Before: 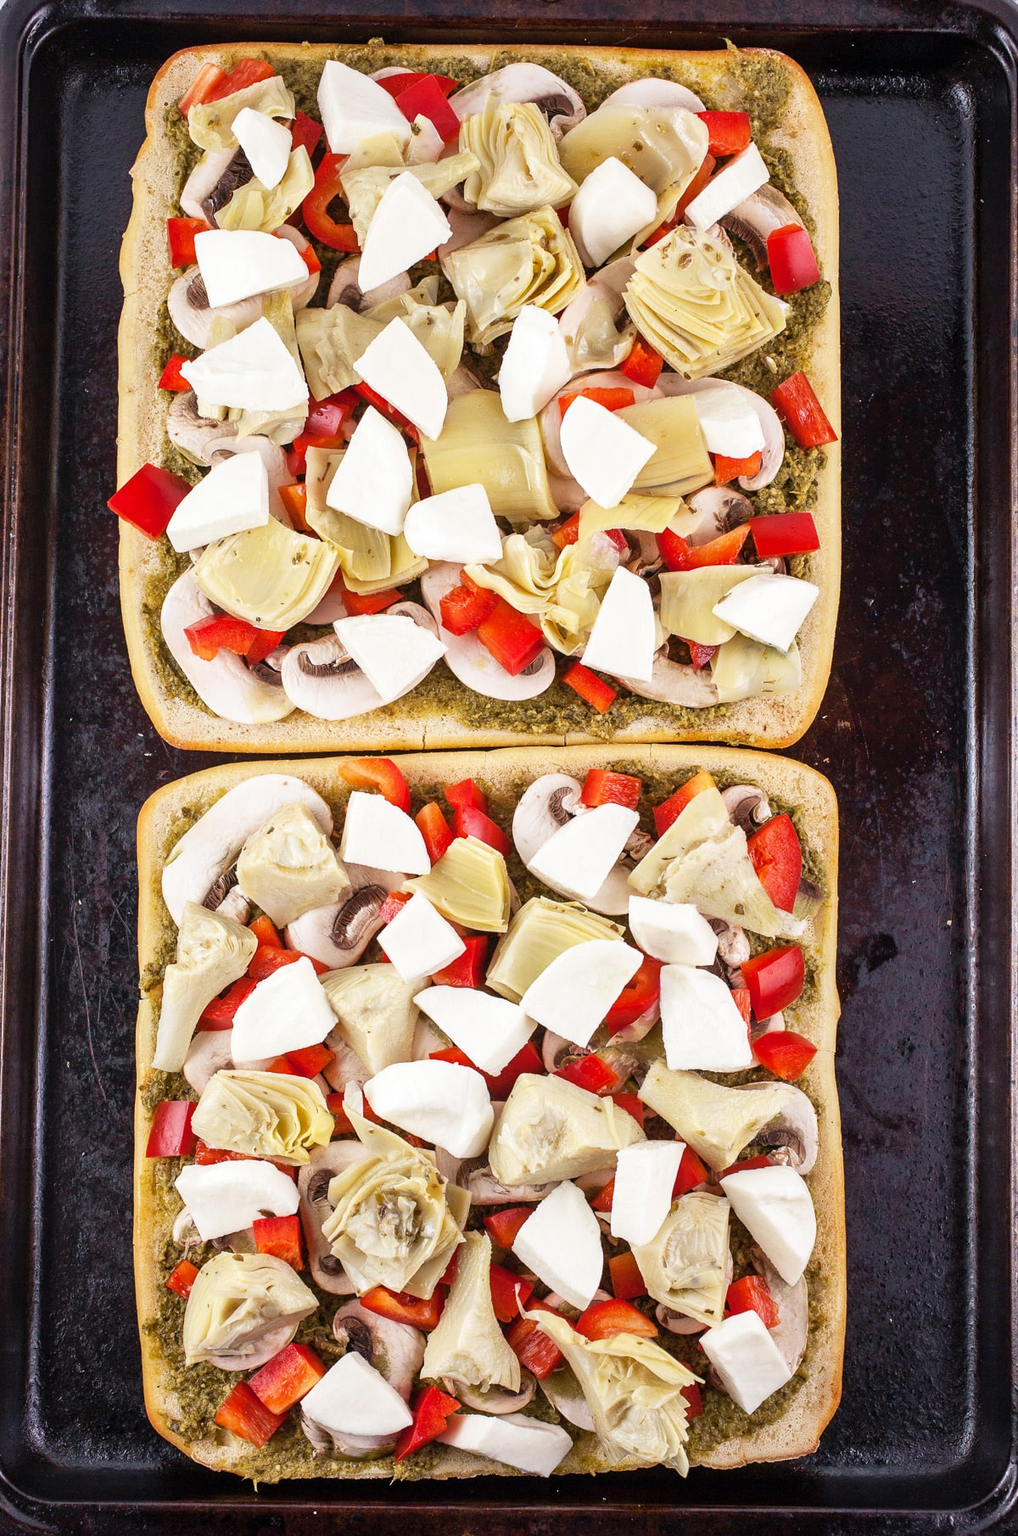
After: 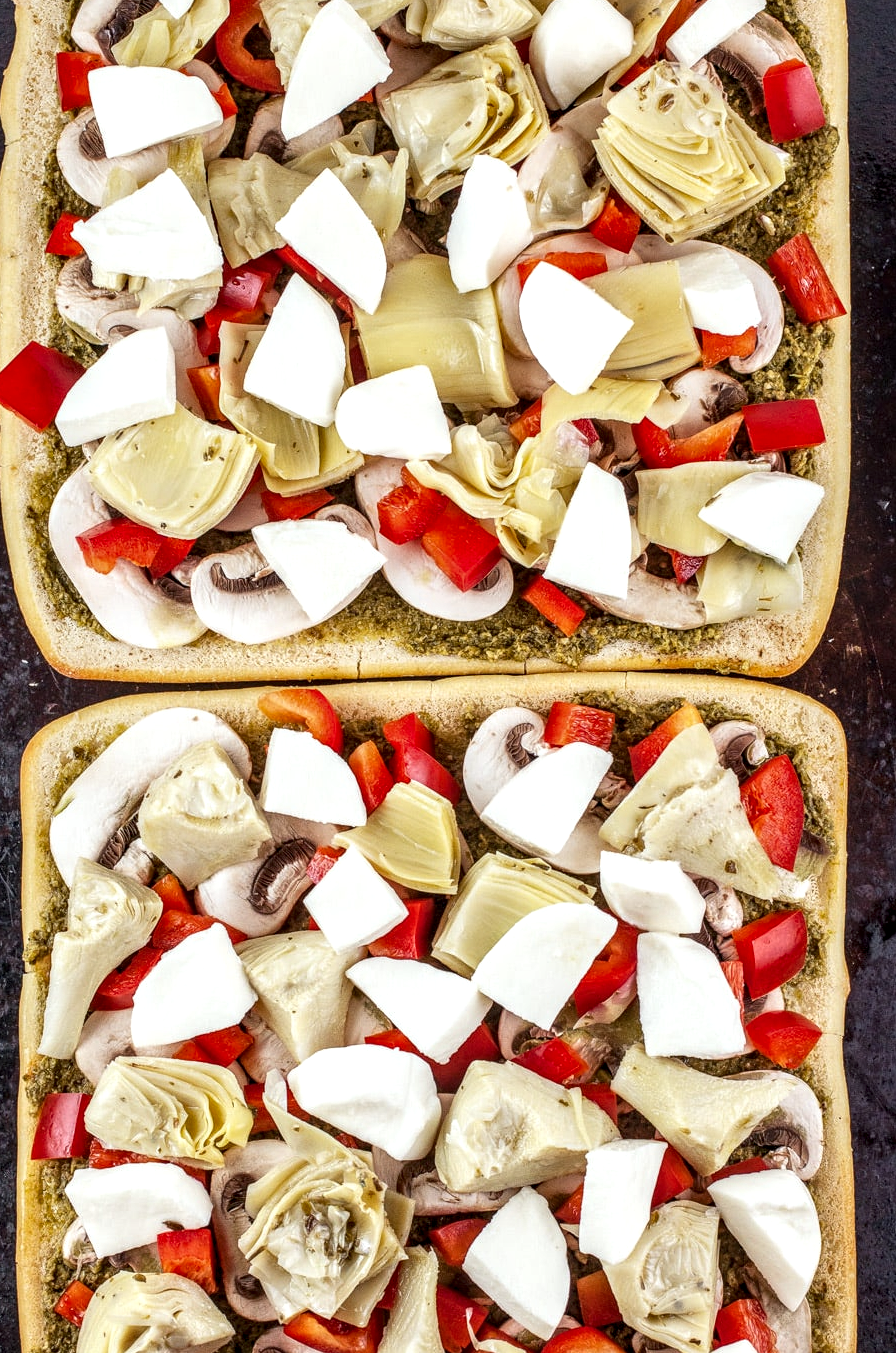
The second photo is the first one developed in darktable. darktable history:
local contrast: detail 154%
crop and rotate: left 11.831%, top 11.346%, right 13.429%, bottom 13.899%
white balance: red 0.978, blue 0.999
